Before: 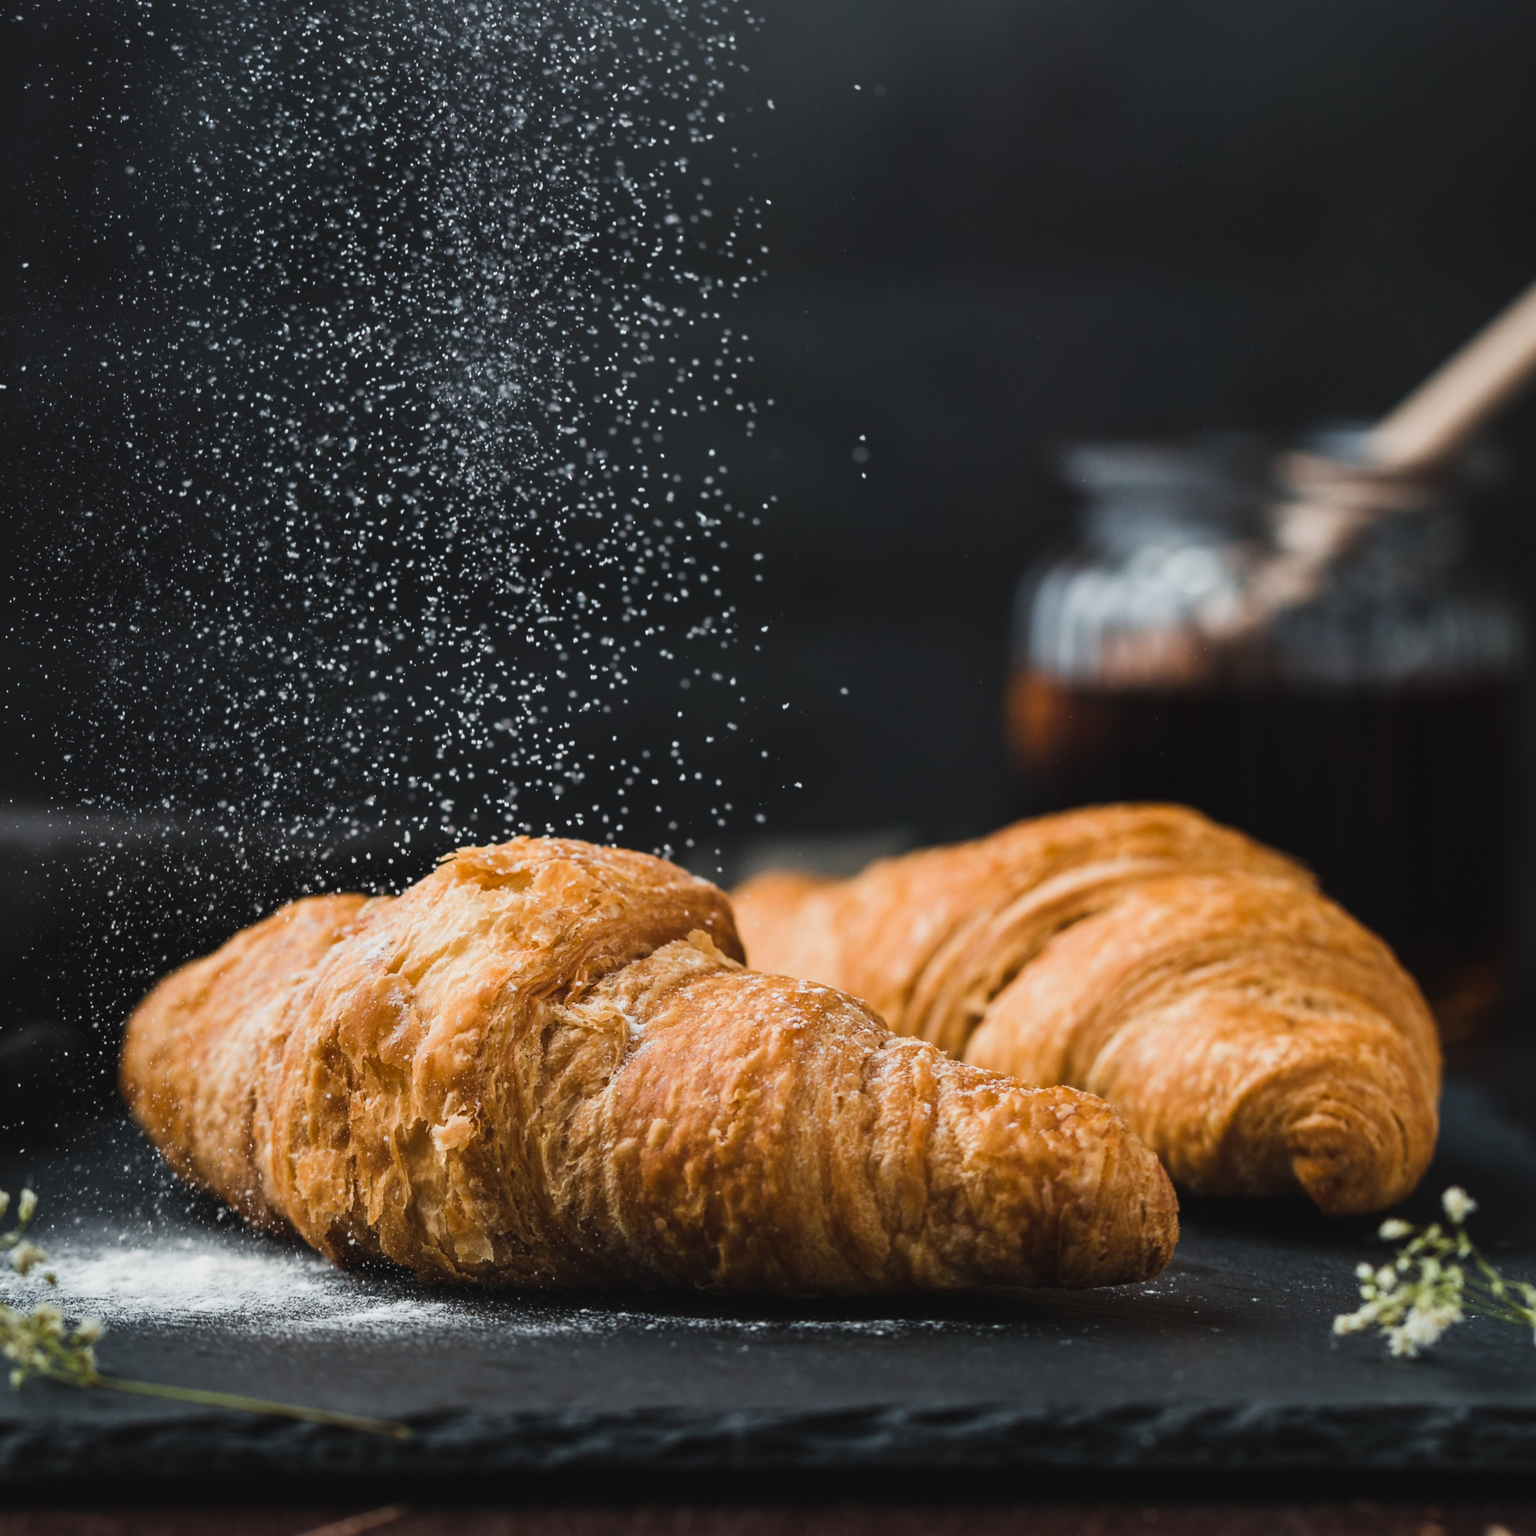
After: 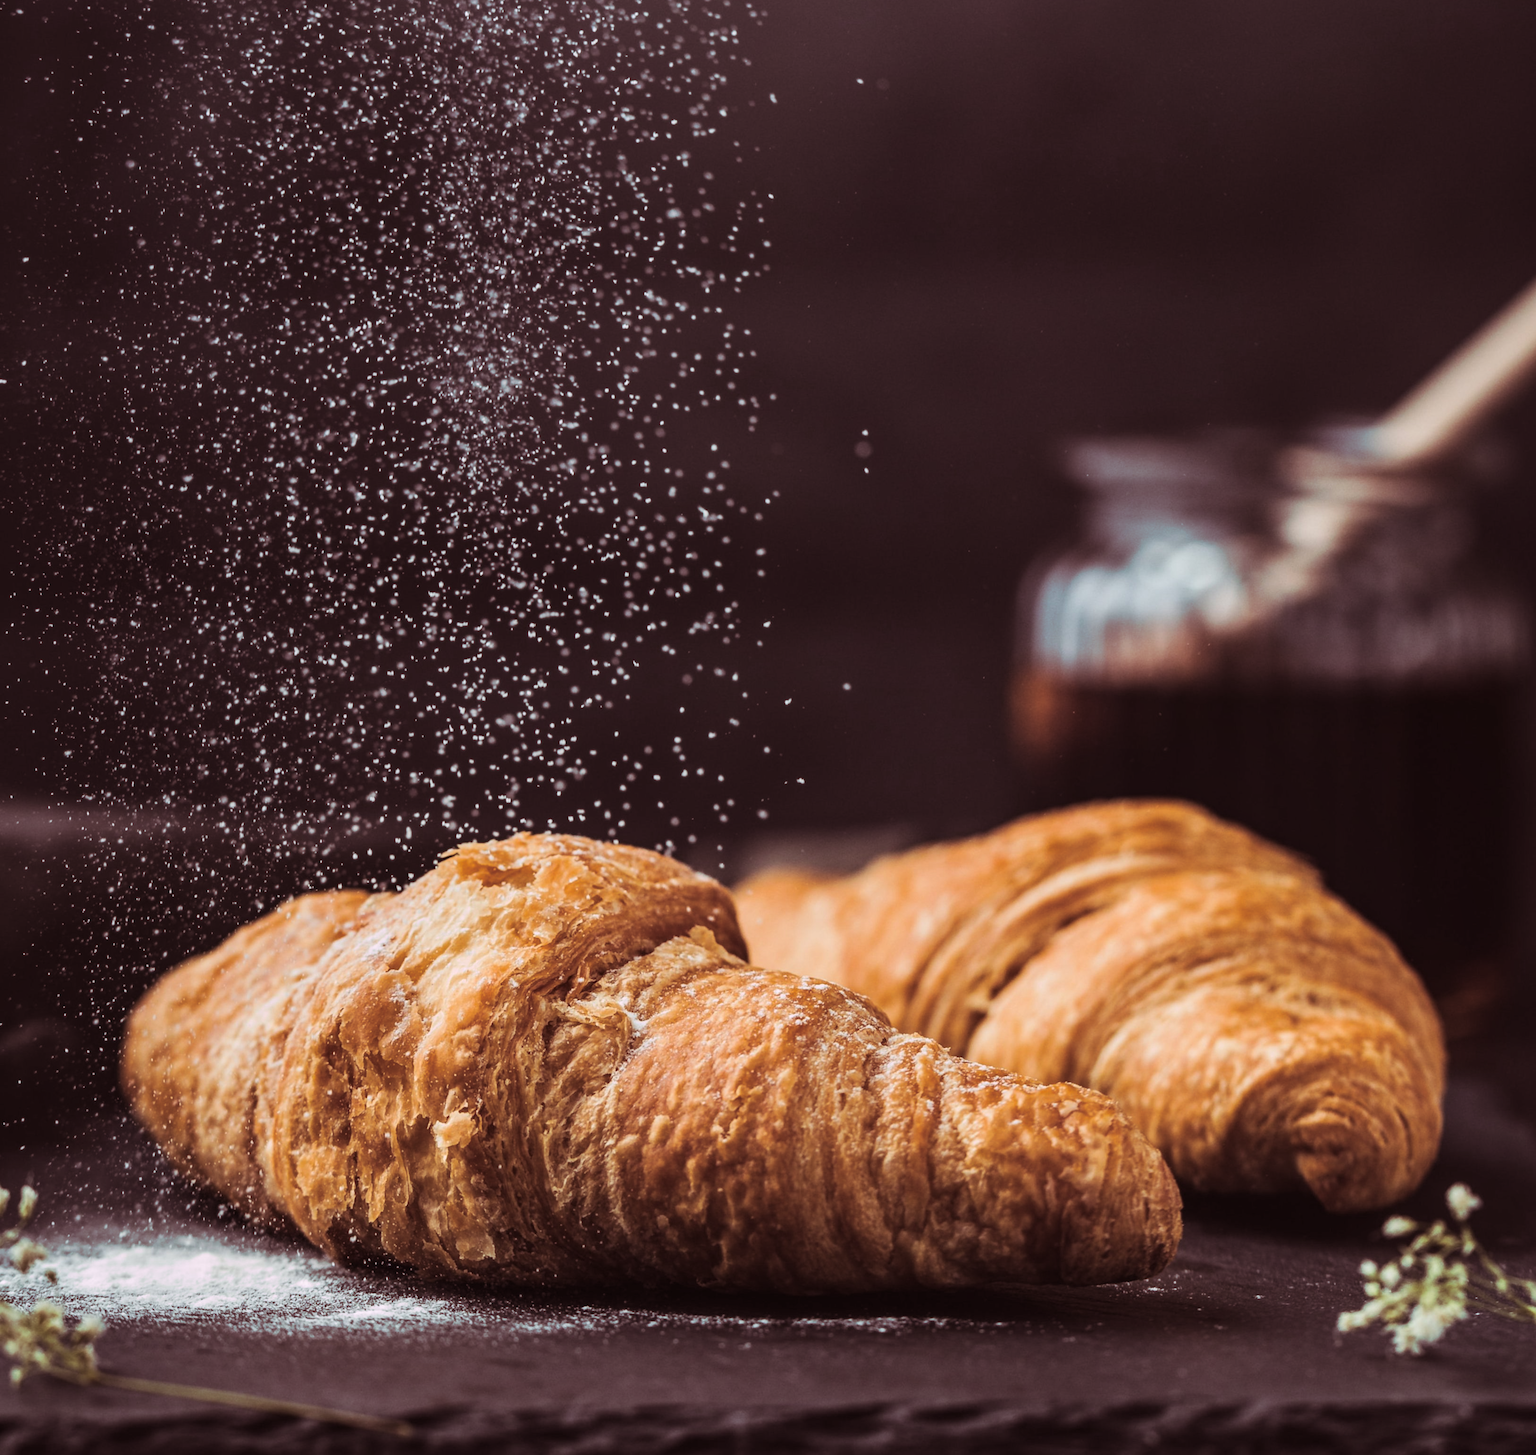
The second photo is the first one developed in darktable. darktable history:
split-toning: highlights › hue 298.8°, highlights › saturation 0.73, compress 41.76%
crop: top 0.448%, right 0.264%, bottom 5.045%
local contrast: on, module defaults
